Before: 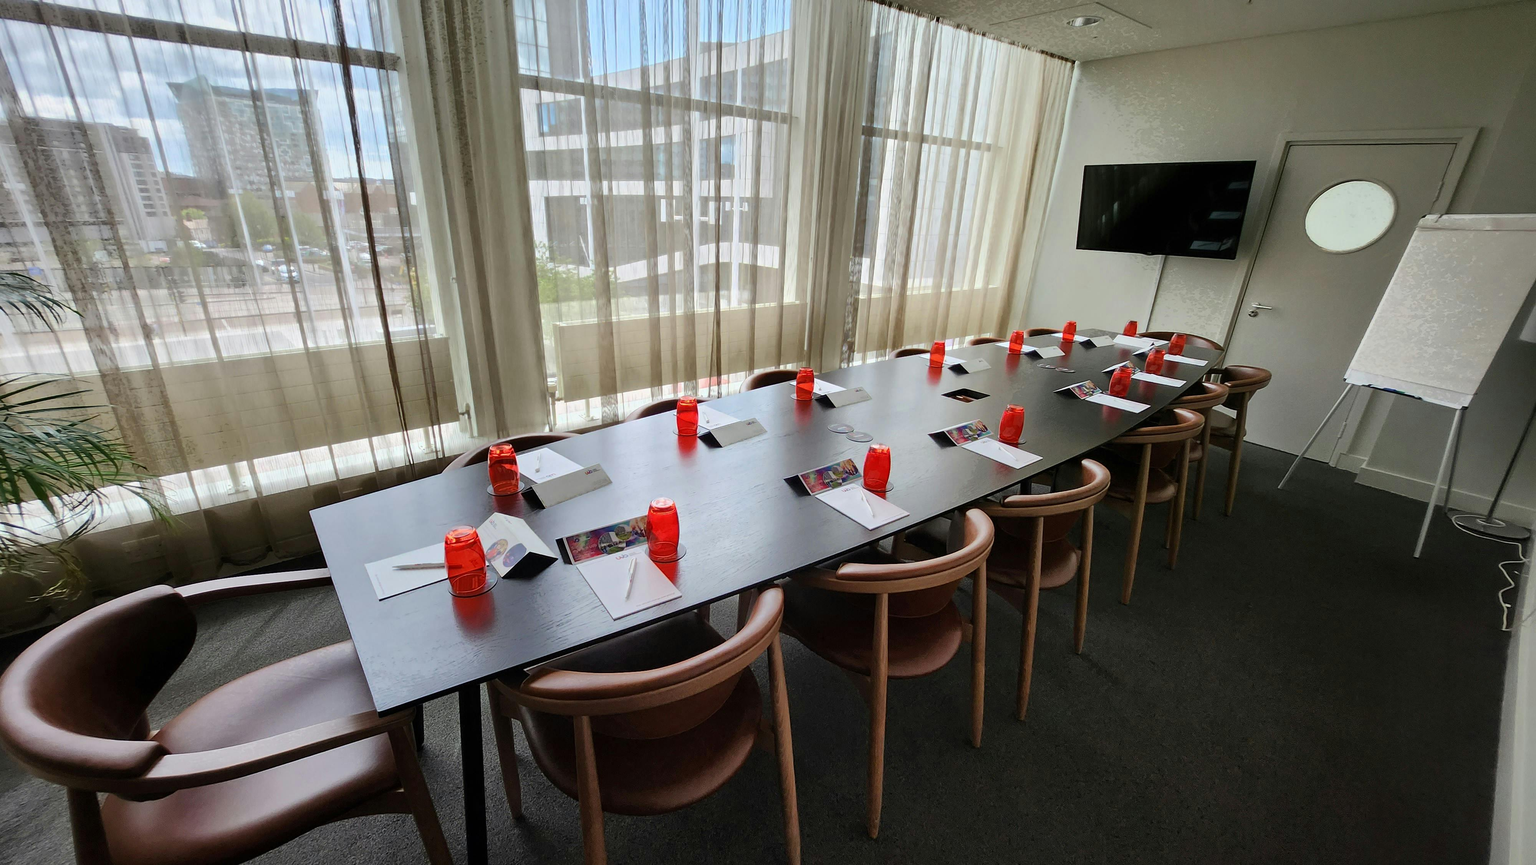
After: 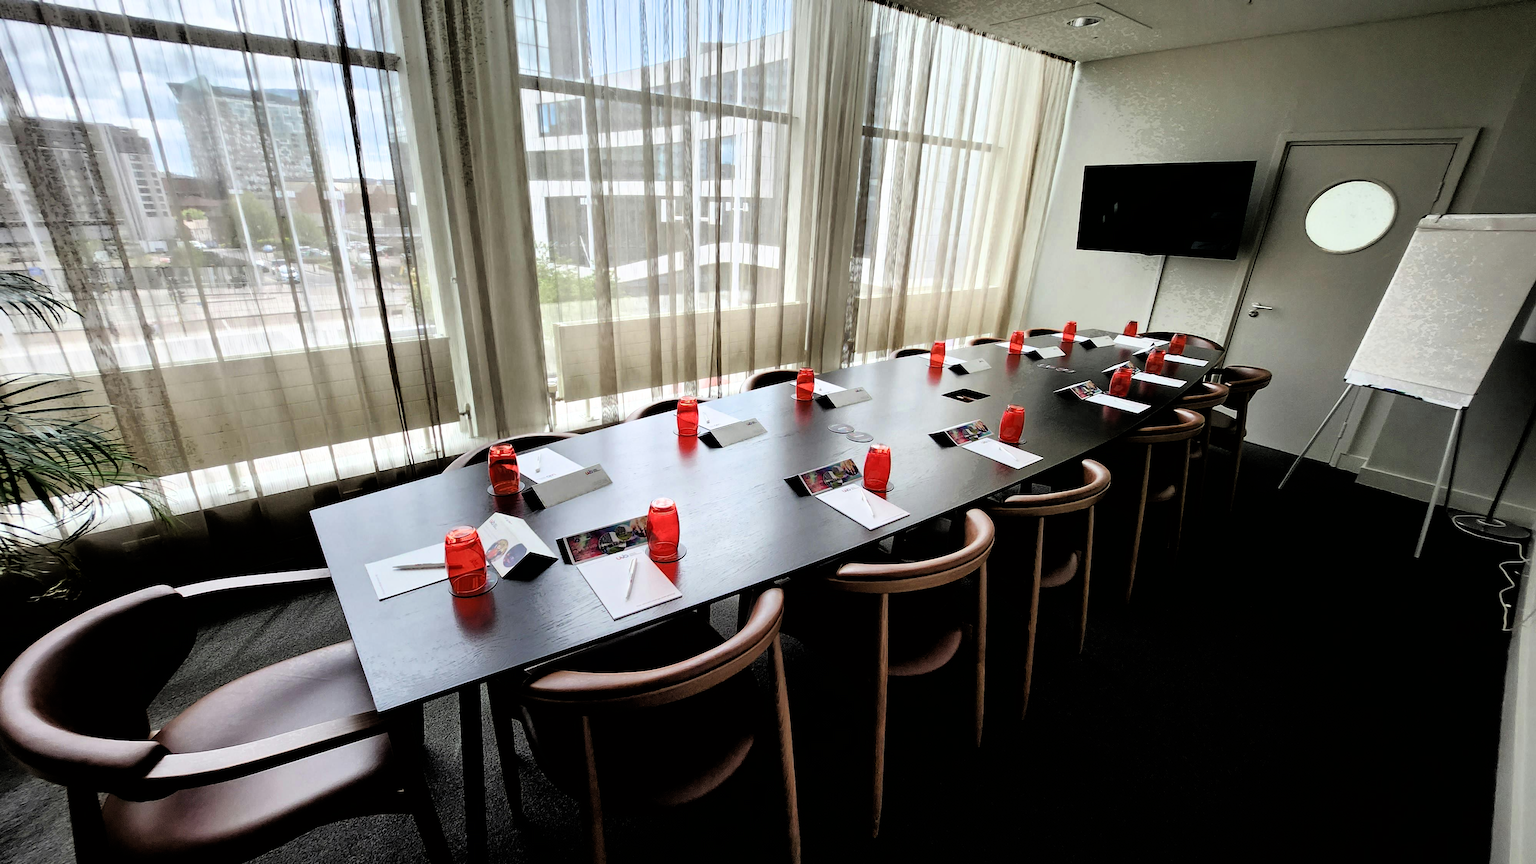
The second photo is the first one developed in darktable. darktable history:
exposure: exposure 0 EV, compensate highlight preservation false
filmic rgb: black relative exposure -3.57 EV, white relative exposure 2.29 EV, hardness 3.41
